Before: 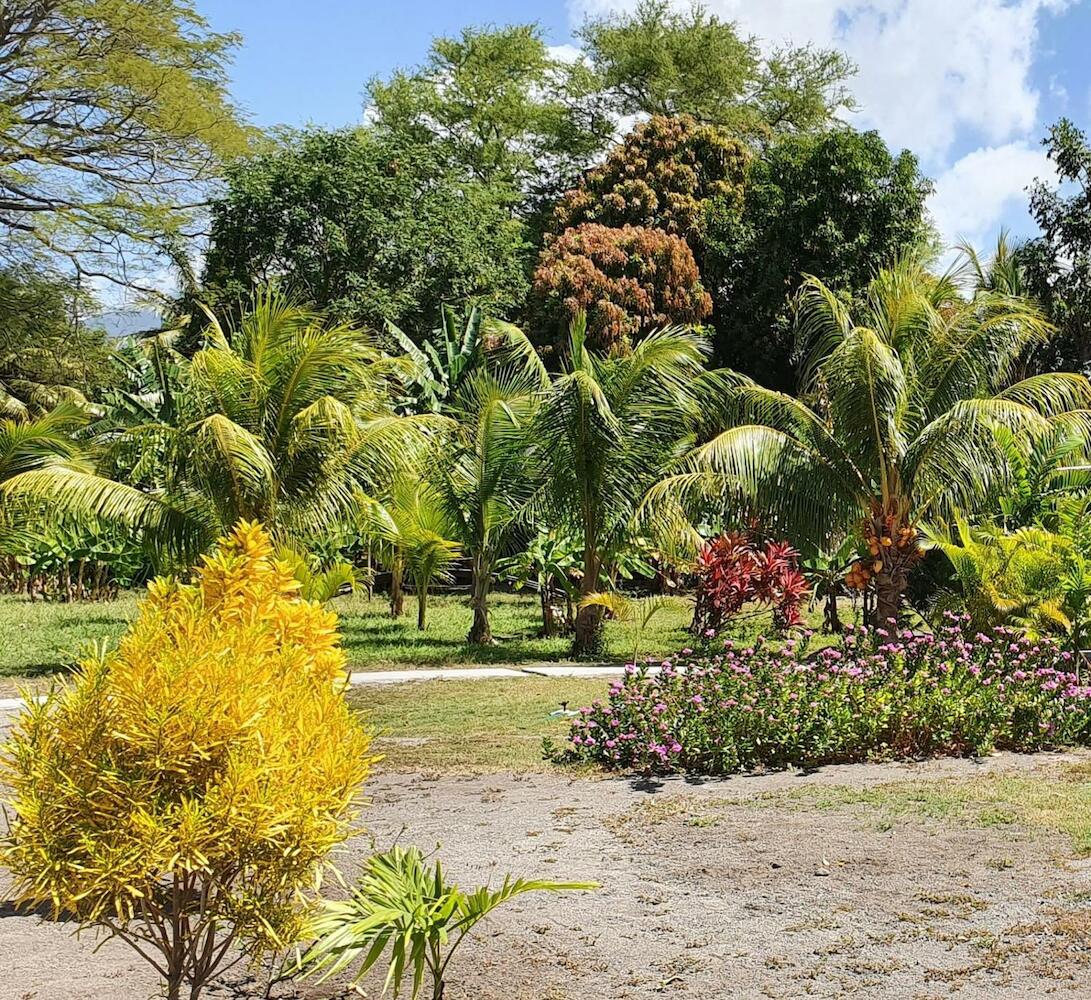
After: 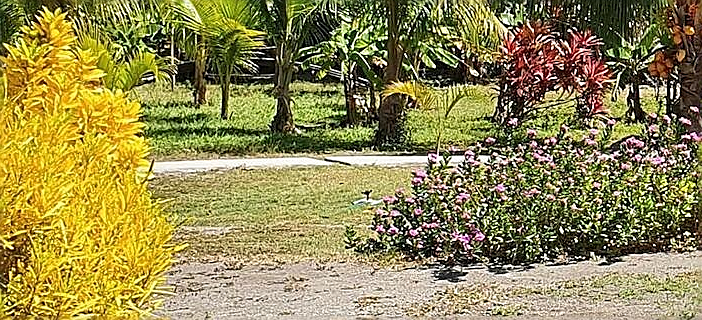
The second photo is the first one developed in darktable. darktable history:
sharpen: radius 1.4, amount 1.25, threshold 0.7
crop: left 18.091%, top 51.13%, right 17.525%, bottom 16.85%
